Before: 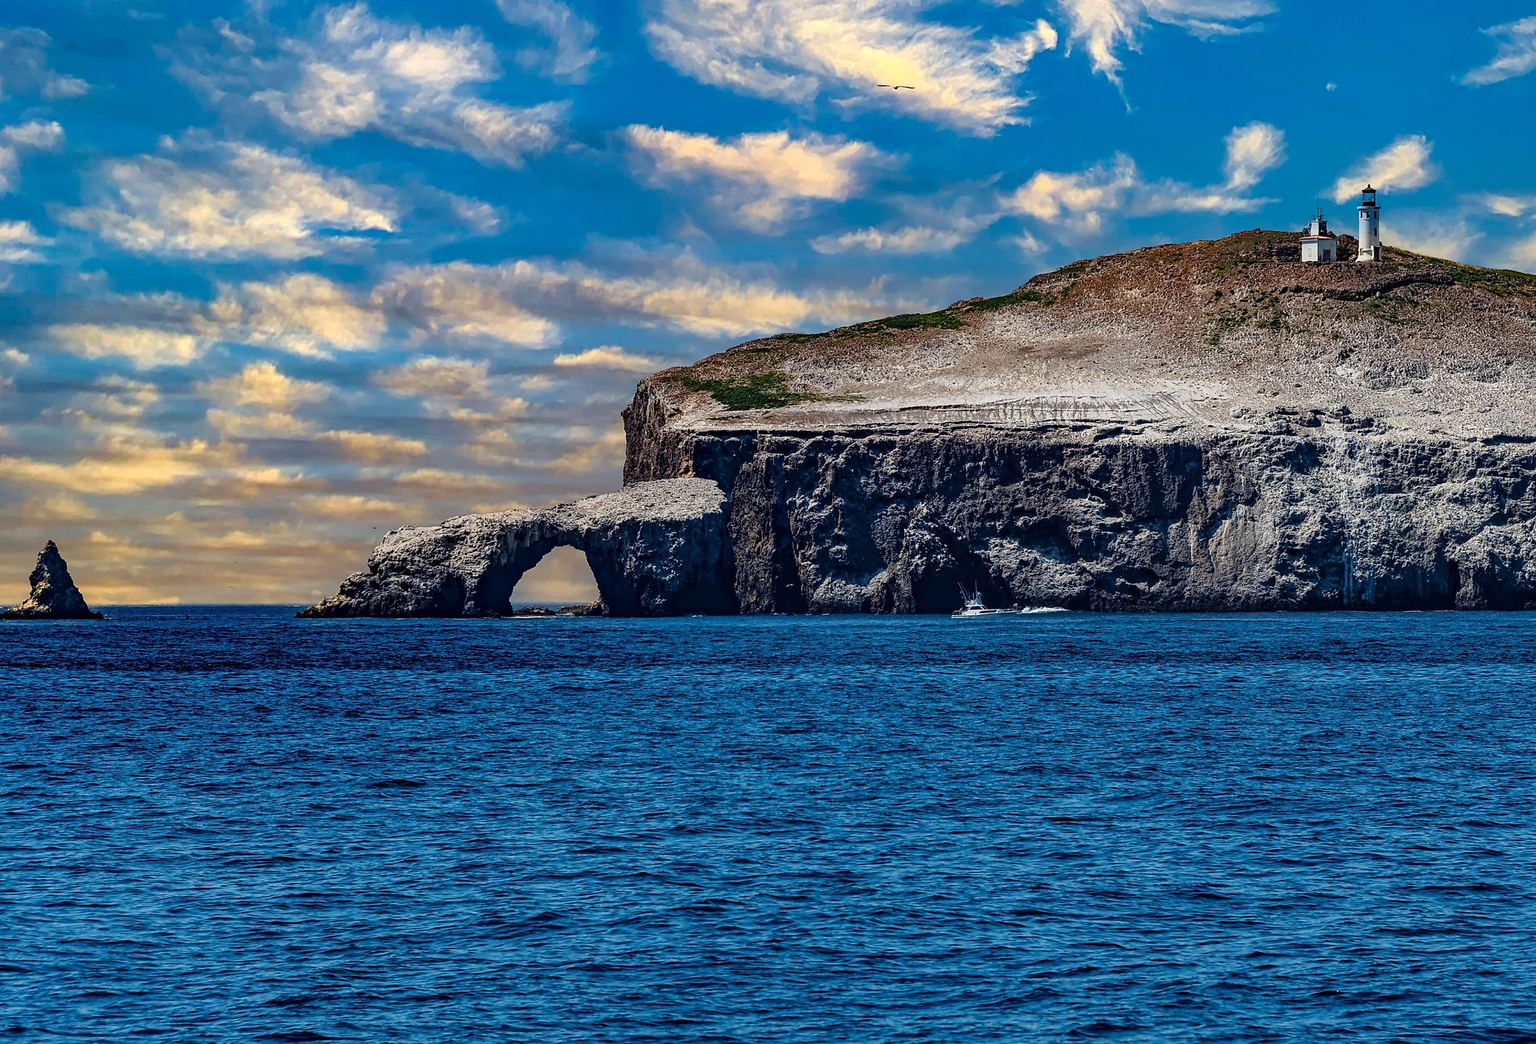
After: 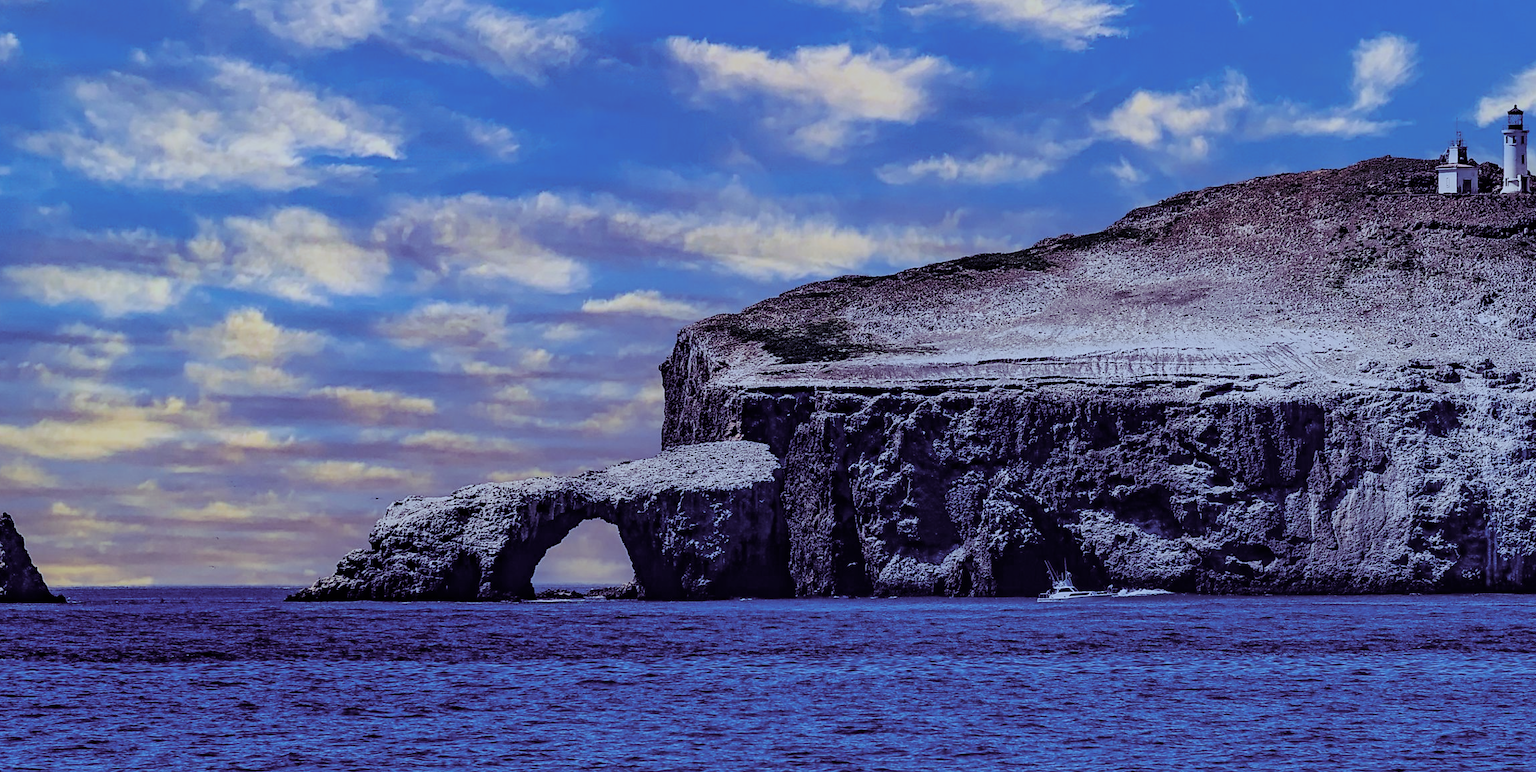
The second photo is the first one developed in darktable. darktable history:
tone equalizer: on, module defaults
split-toning: shadows › hue 255.6°, shadows › saturation 0.66, highlights › hue 43.2°, highlights › saturation 0.68, balance -50.1
white balance: red 0.871, blue 1.249
crop: left 3.015%, top 8.969%, right 9.647%, bottom 26.457%
filmic rgb: black relative exposure -7.65 EV, white relative exposure 4.56 EV, hardness 3.61
